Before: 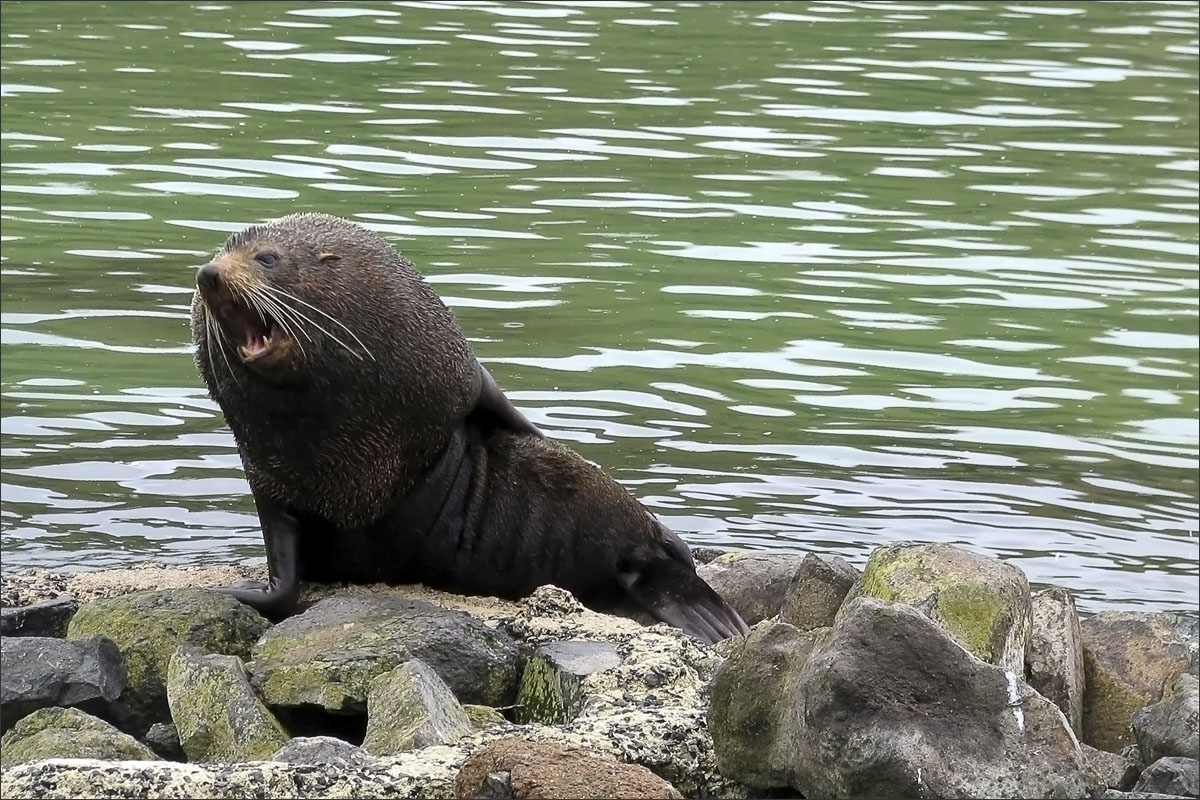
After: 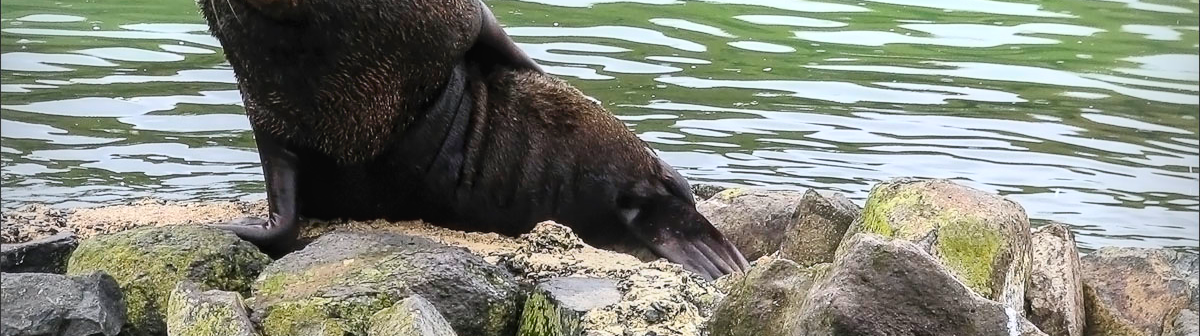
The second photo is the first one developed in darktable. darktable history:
vignetting: on, module defaults
contrast brightness saturation: contrast 0.2, brightness 0.16, saturation 0.22
crop: top 45.551%, bottom 12.262%
local contrast: detail 115%
